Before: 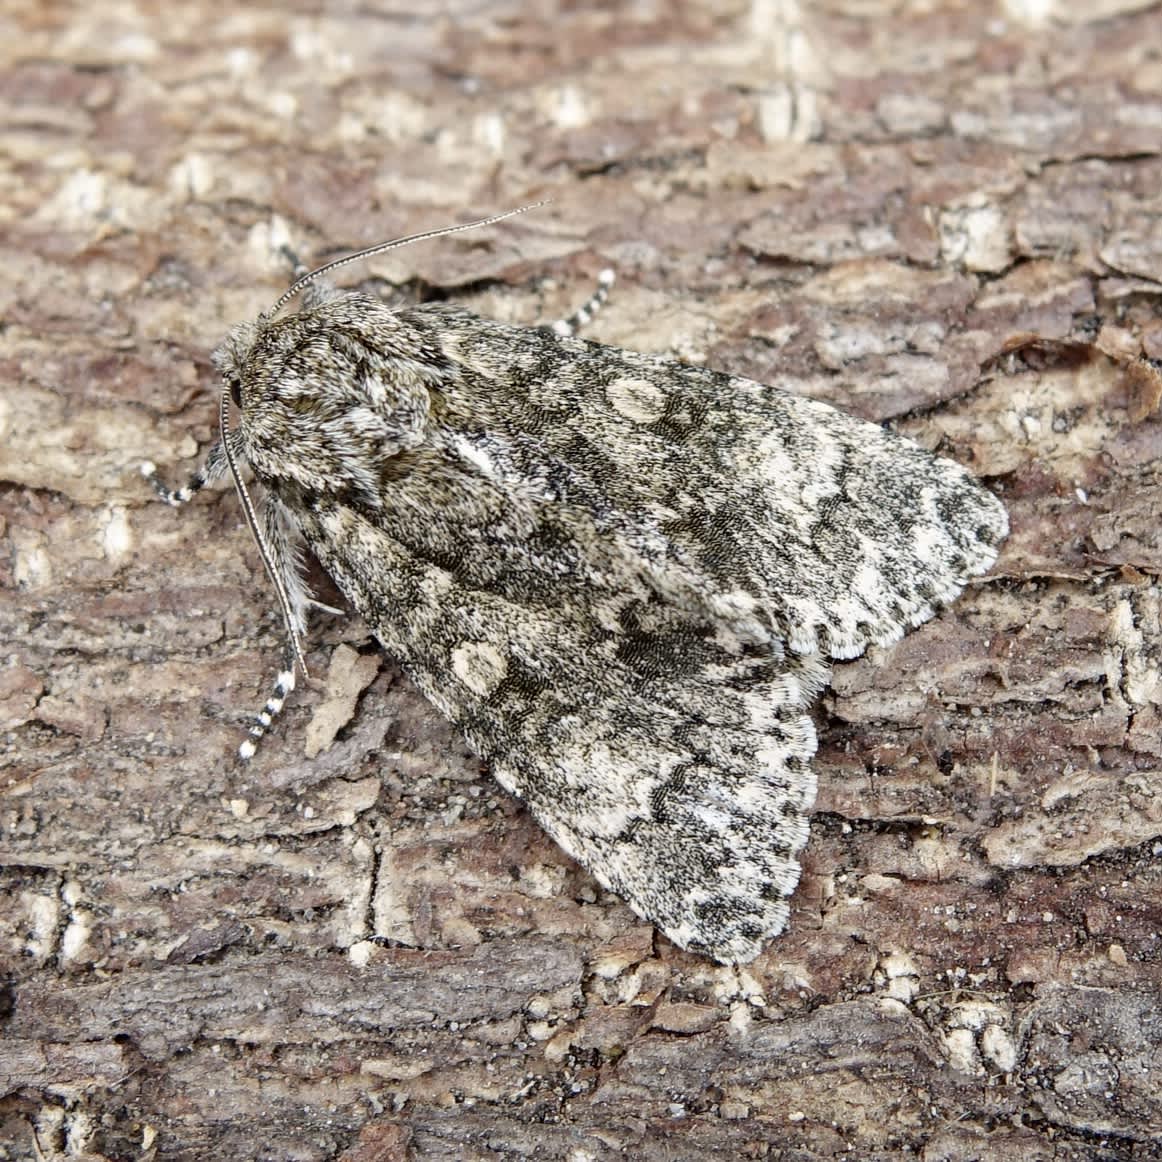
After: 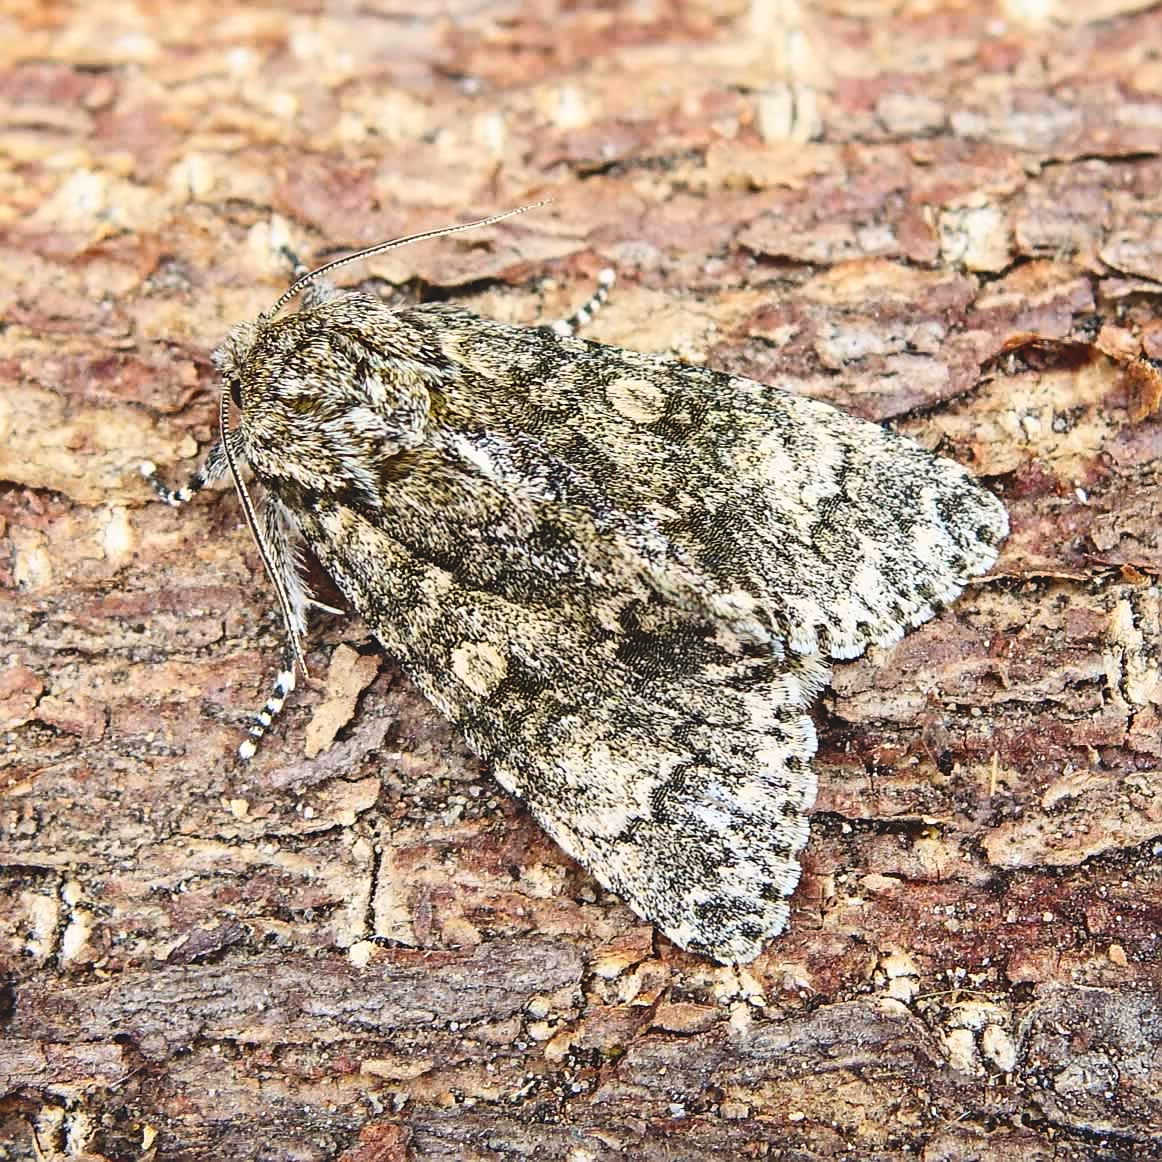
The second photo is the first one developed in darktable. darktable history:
exposure: black level correction -0.026, exposure -0.117 EV, compensate highlight preservation false
contrast brightness saturation: contrast 0.268, brightness 0.013, saturation 0.857
sharpen: on, module defaults
